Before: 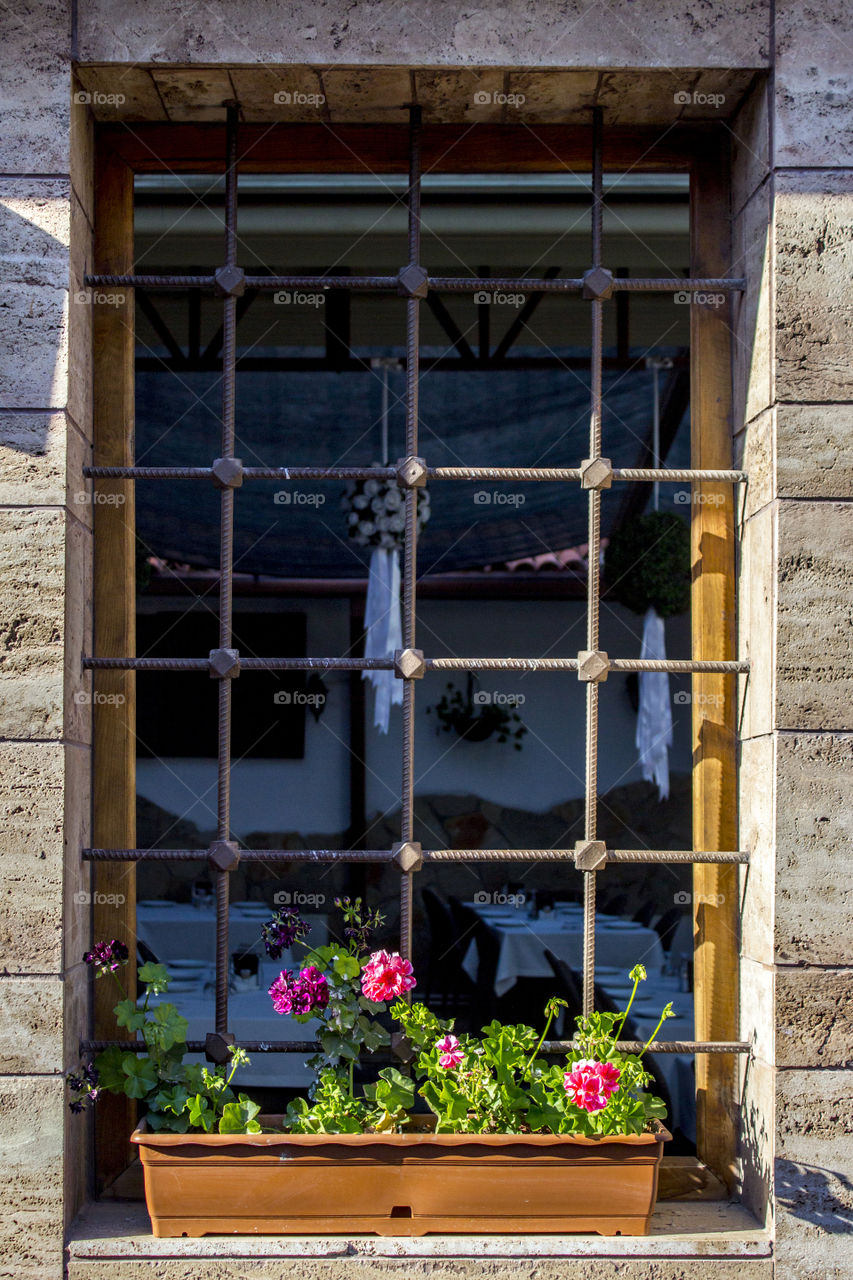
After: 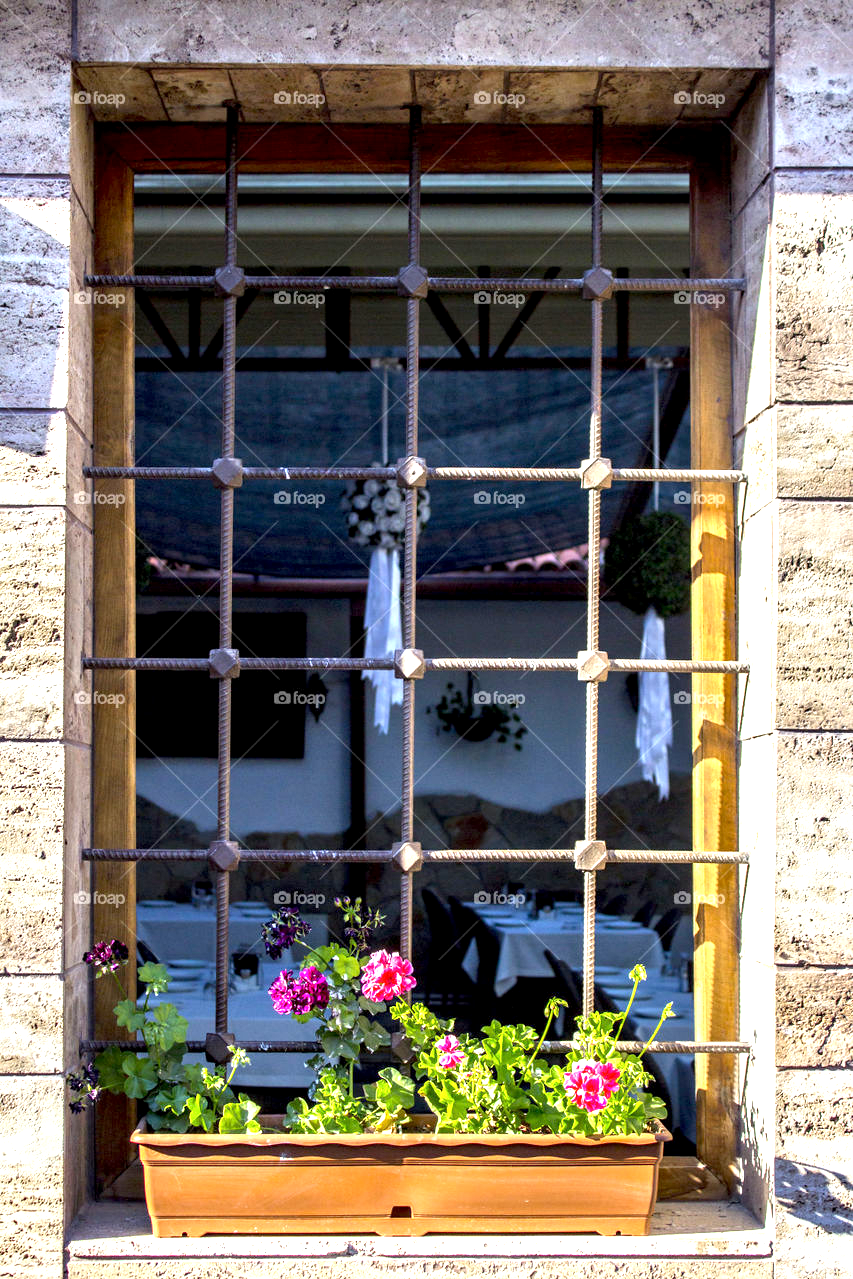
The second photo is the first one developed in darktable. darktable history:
shadows and highlights: shadows -10.42, white point adjustment 1.49, highlights 8.58
crop: bottom 0.061%
exposure: black level correction 0.001, exposure 1.318 EV, compensate highlight preservation false
